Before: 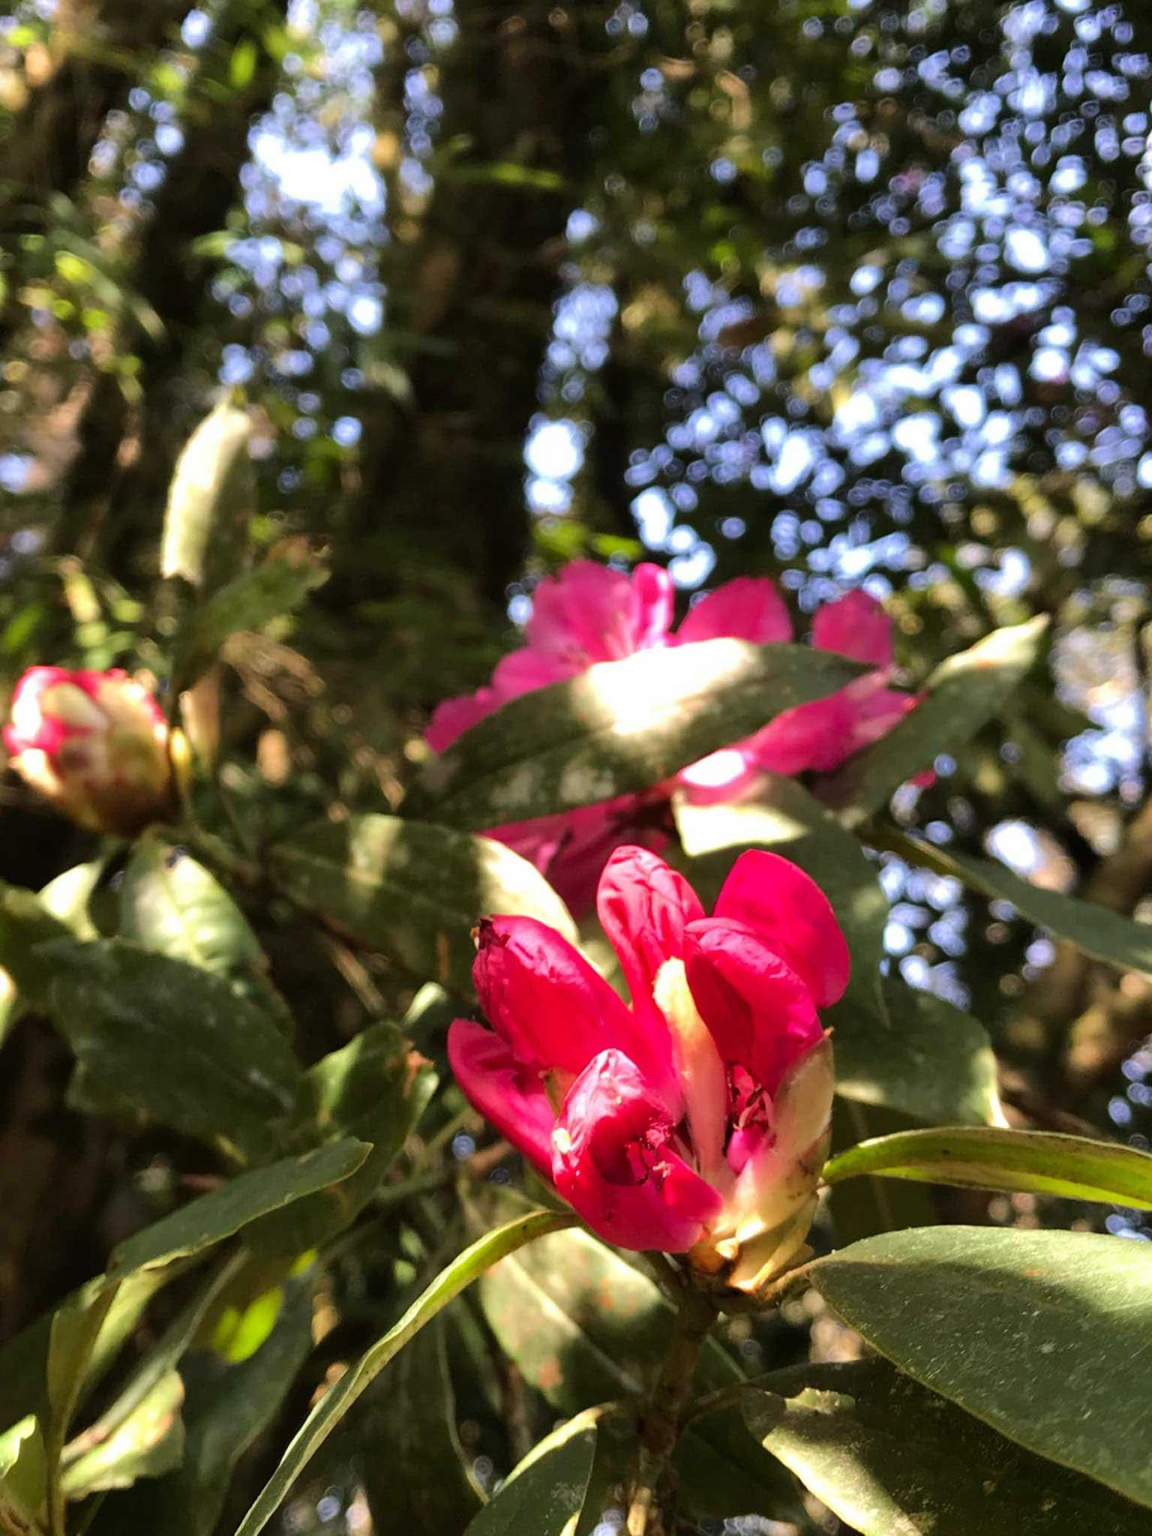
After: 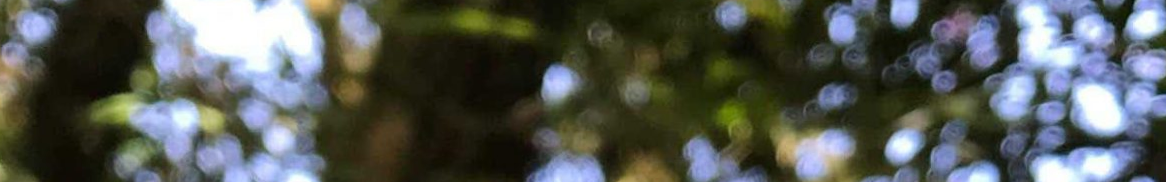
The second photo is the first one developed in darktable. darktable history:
rotate and perspective: rotation -0.45°, automatic cropping original format, crop left 0.008, crop right 0.992, crop top 0.012, crop bottom 0.988
crop and rotate: left 9.644%, top 9.491%, right 6.021%, bottom 80.509%
shadows and highlights: radius 334.93, shadows 63.48, highlights 6.06, compress 87.7%, highlights color adjustment 39.73%, soften with gaussian
